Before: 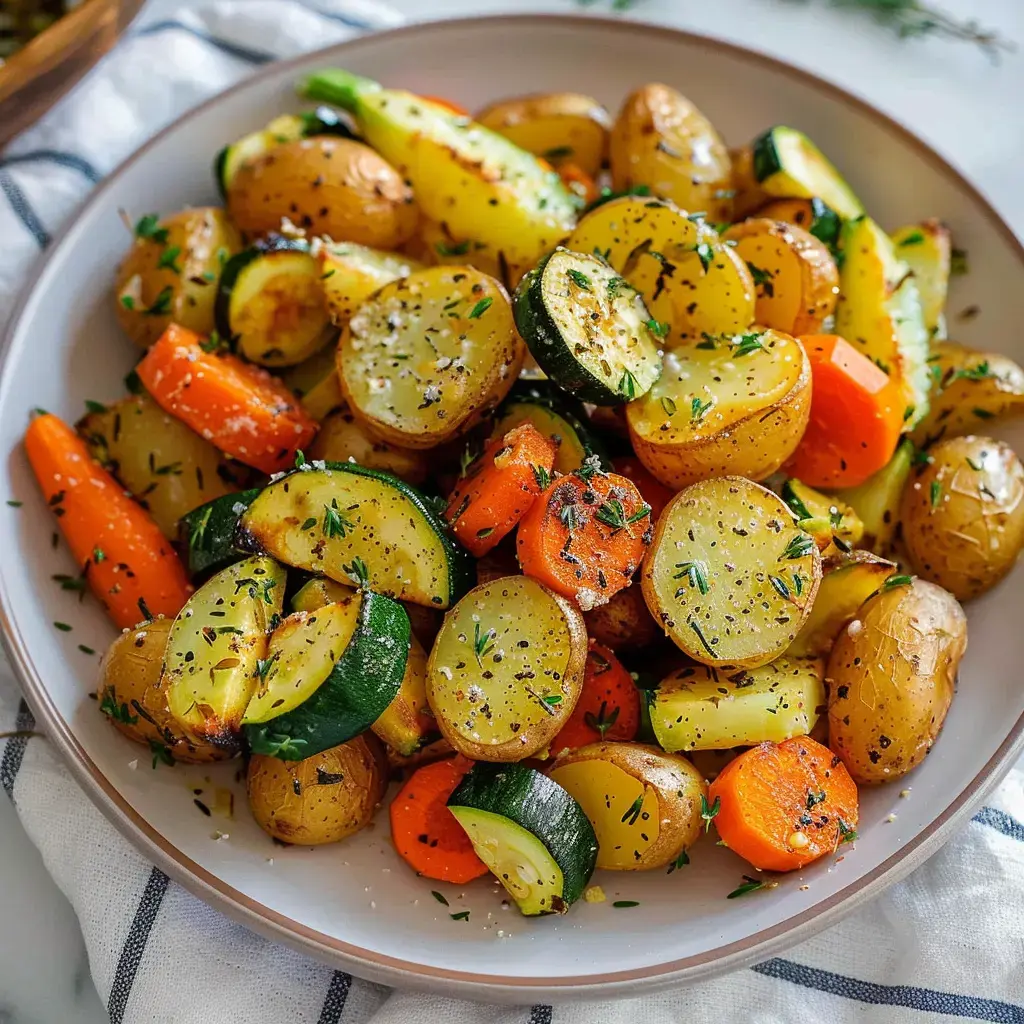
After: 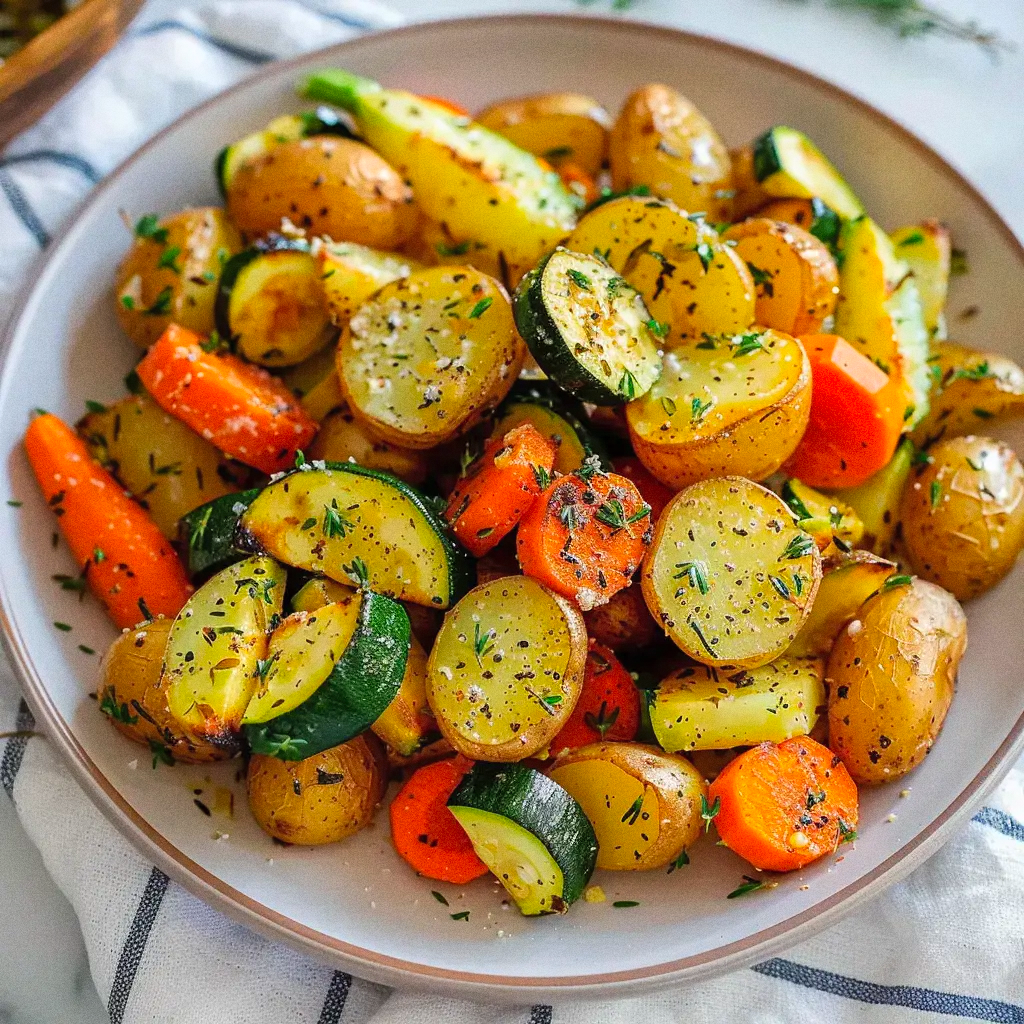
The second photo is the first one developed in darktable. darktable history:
grain: coarseness 0.09 ISO
contrast brightness saturation: contrast 0.07, brightness 0.08, saturation 0.18
